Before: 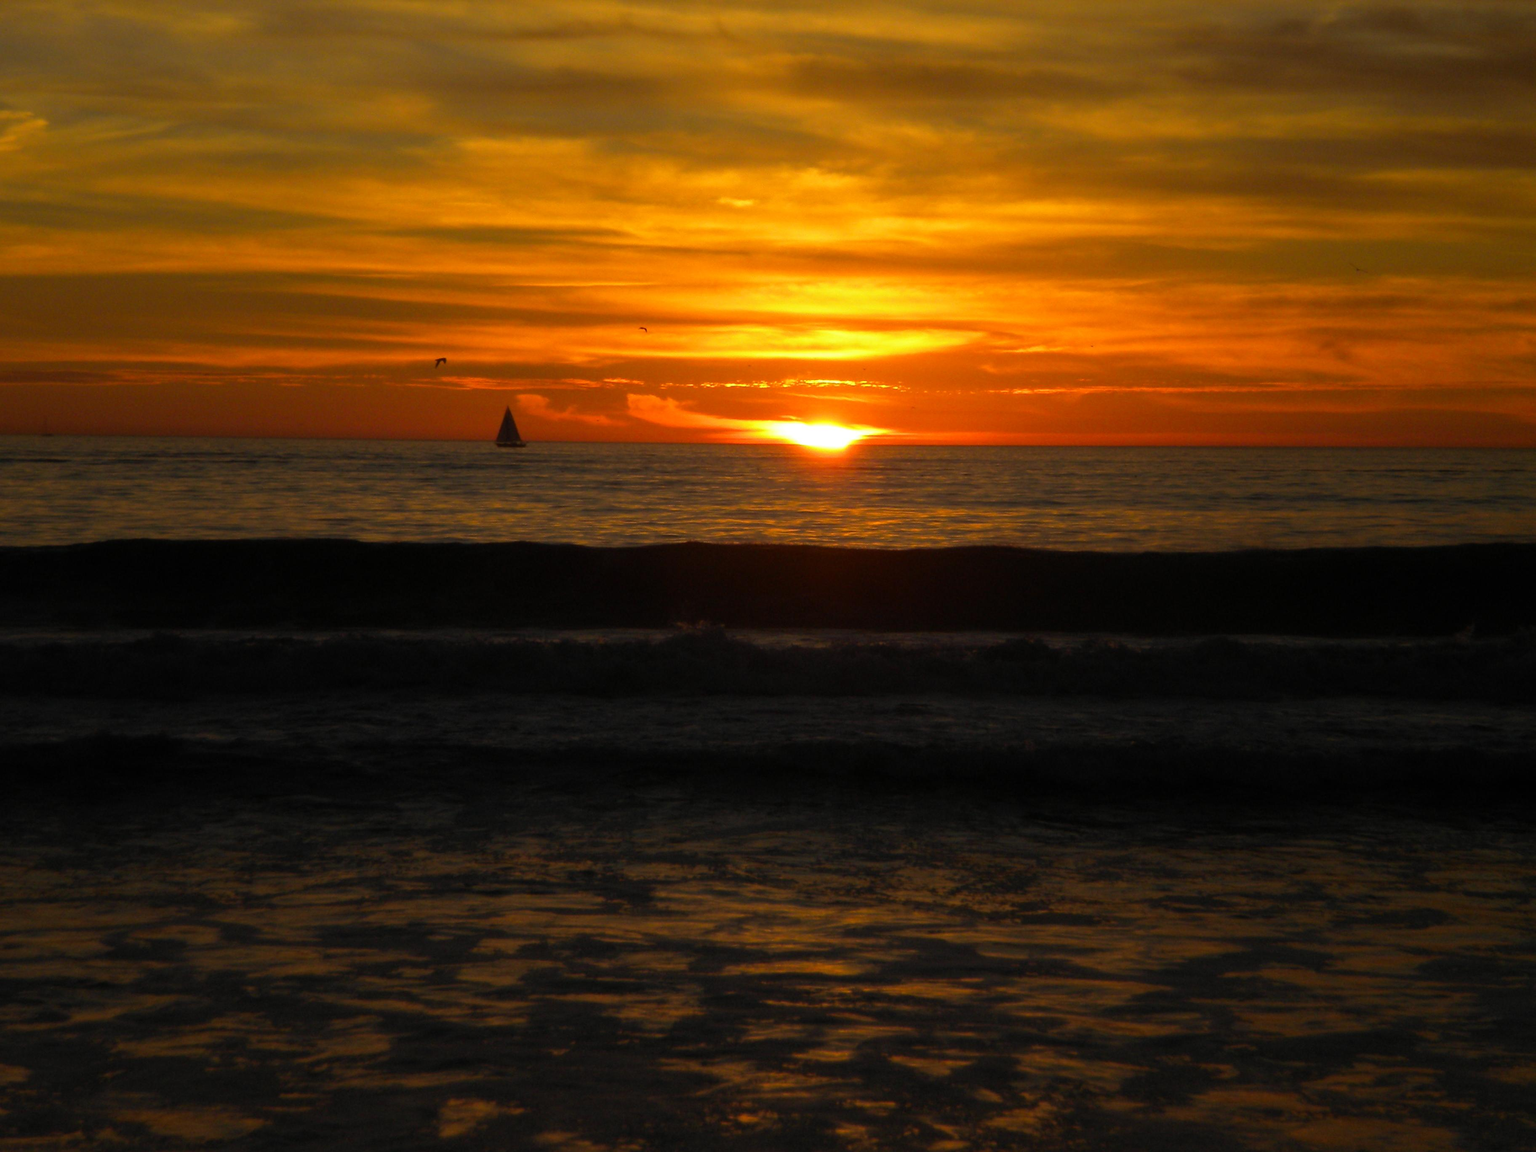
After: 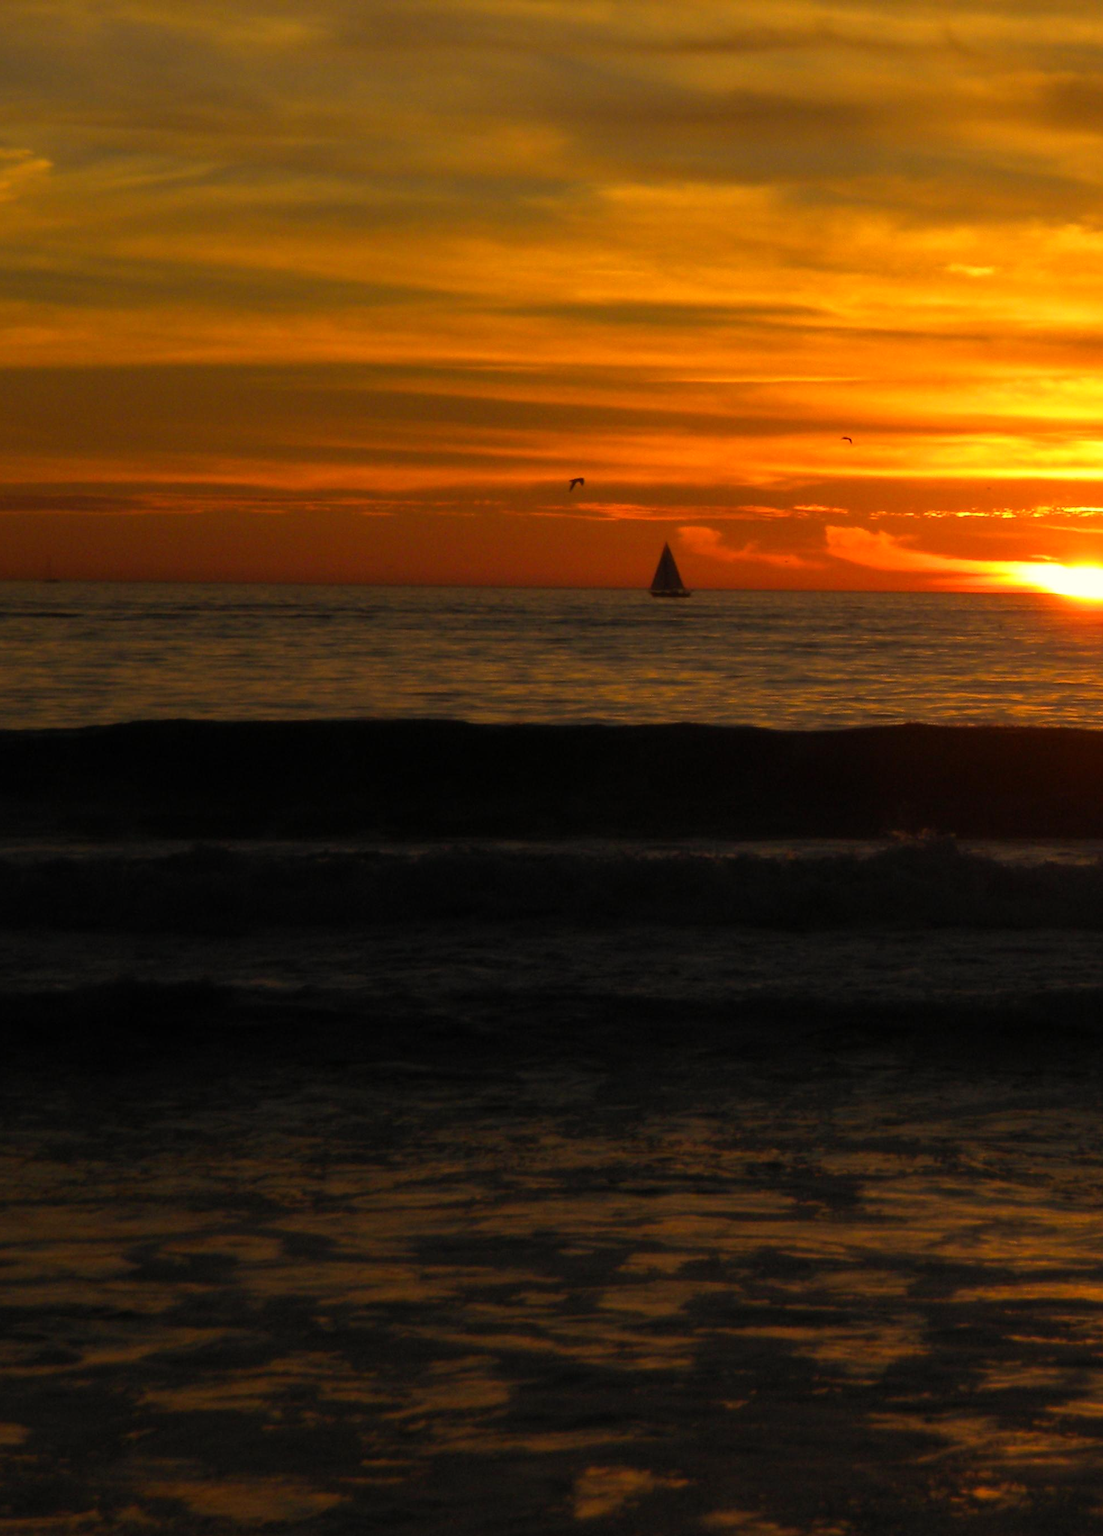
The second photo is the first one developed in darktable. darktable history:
tone equalizer: on, module defaults
crop: left 0.587%, right 45.588%, bottom 0.086%
white balance: red 1.045, blue 0.932
